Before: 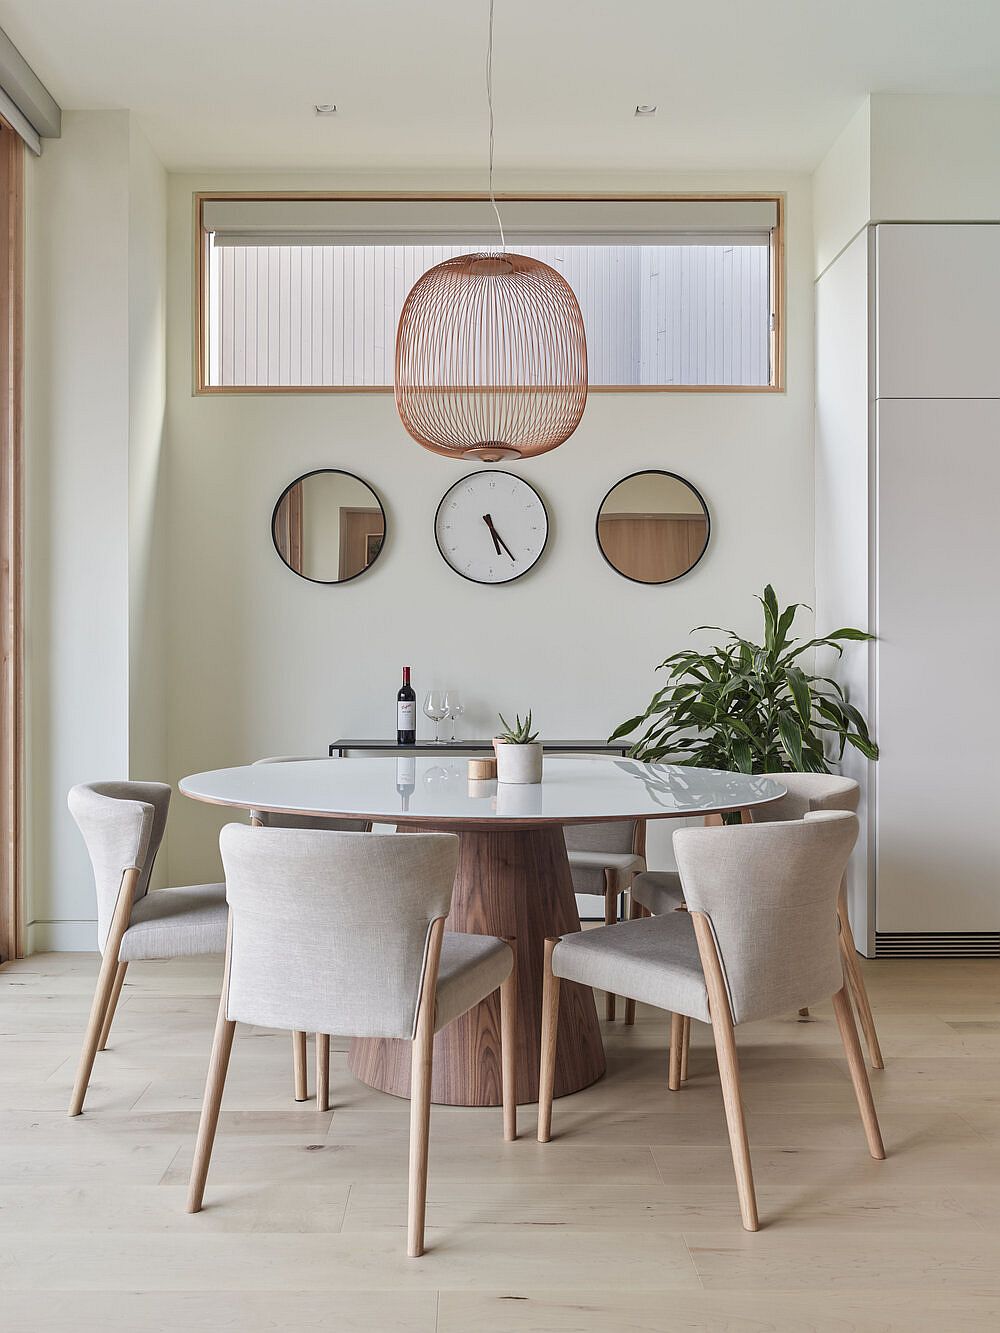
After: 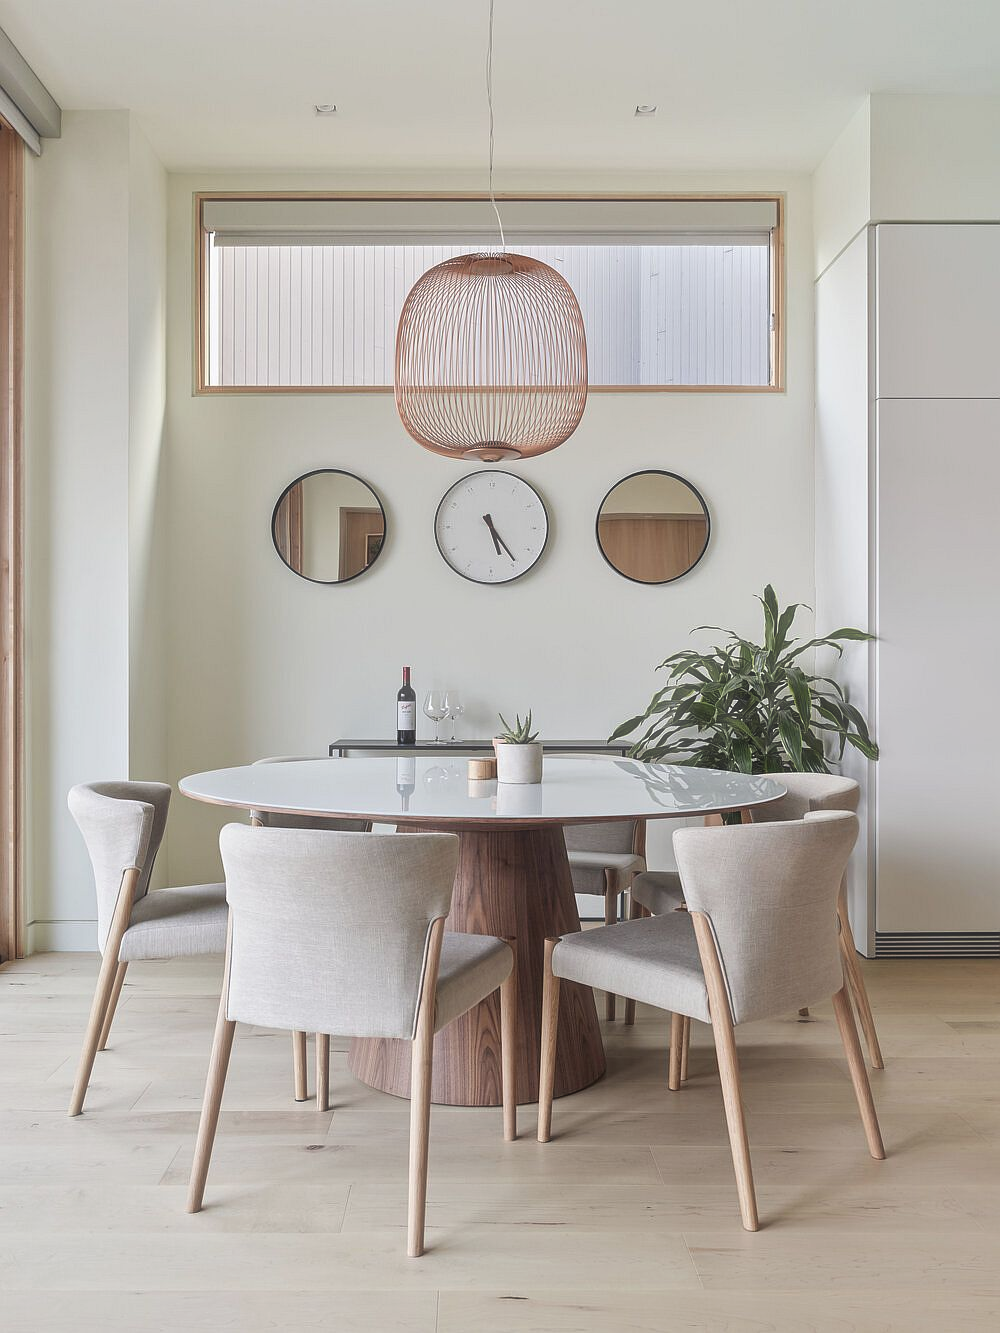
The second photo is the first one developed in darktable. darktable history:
tone equalizer: on, module defaults
haze removal: strength -0.1, adaptive false
base curve: curves: ch0 [(0, 0) (0.283, 0.295) (1, 1)], preserve colors none
